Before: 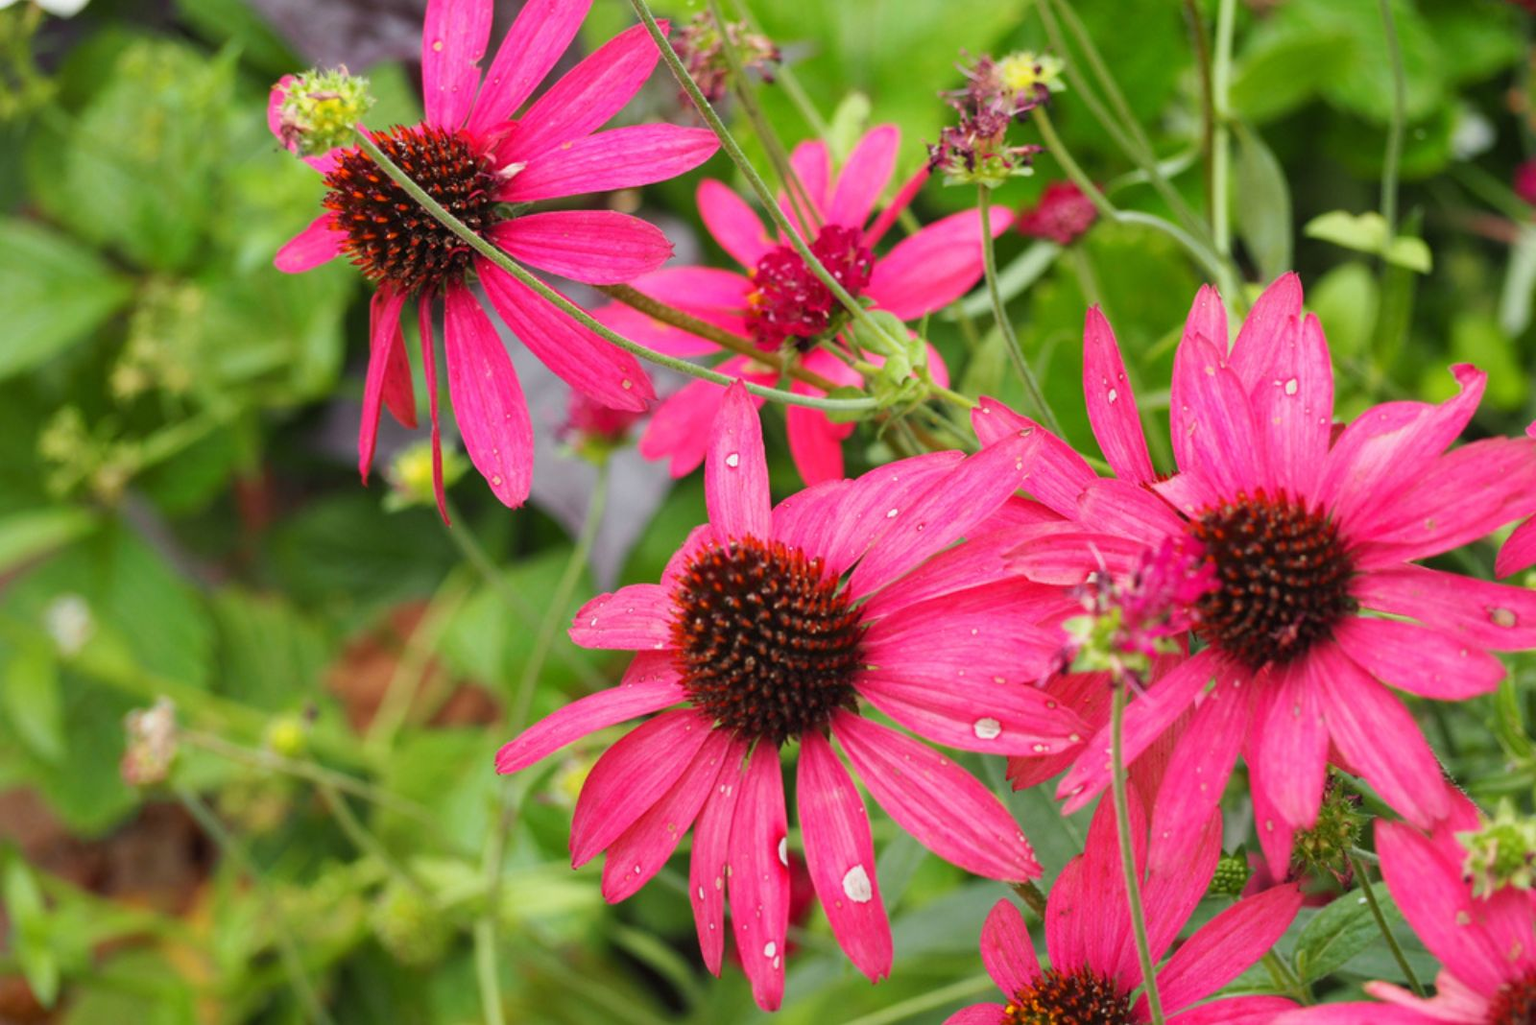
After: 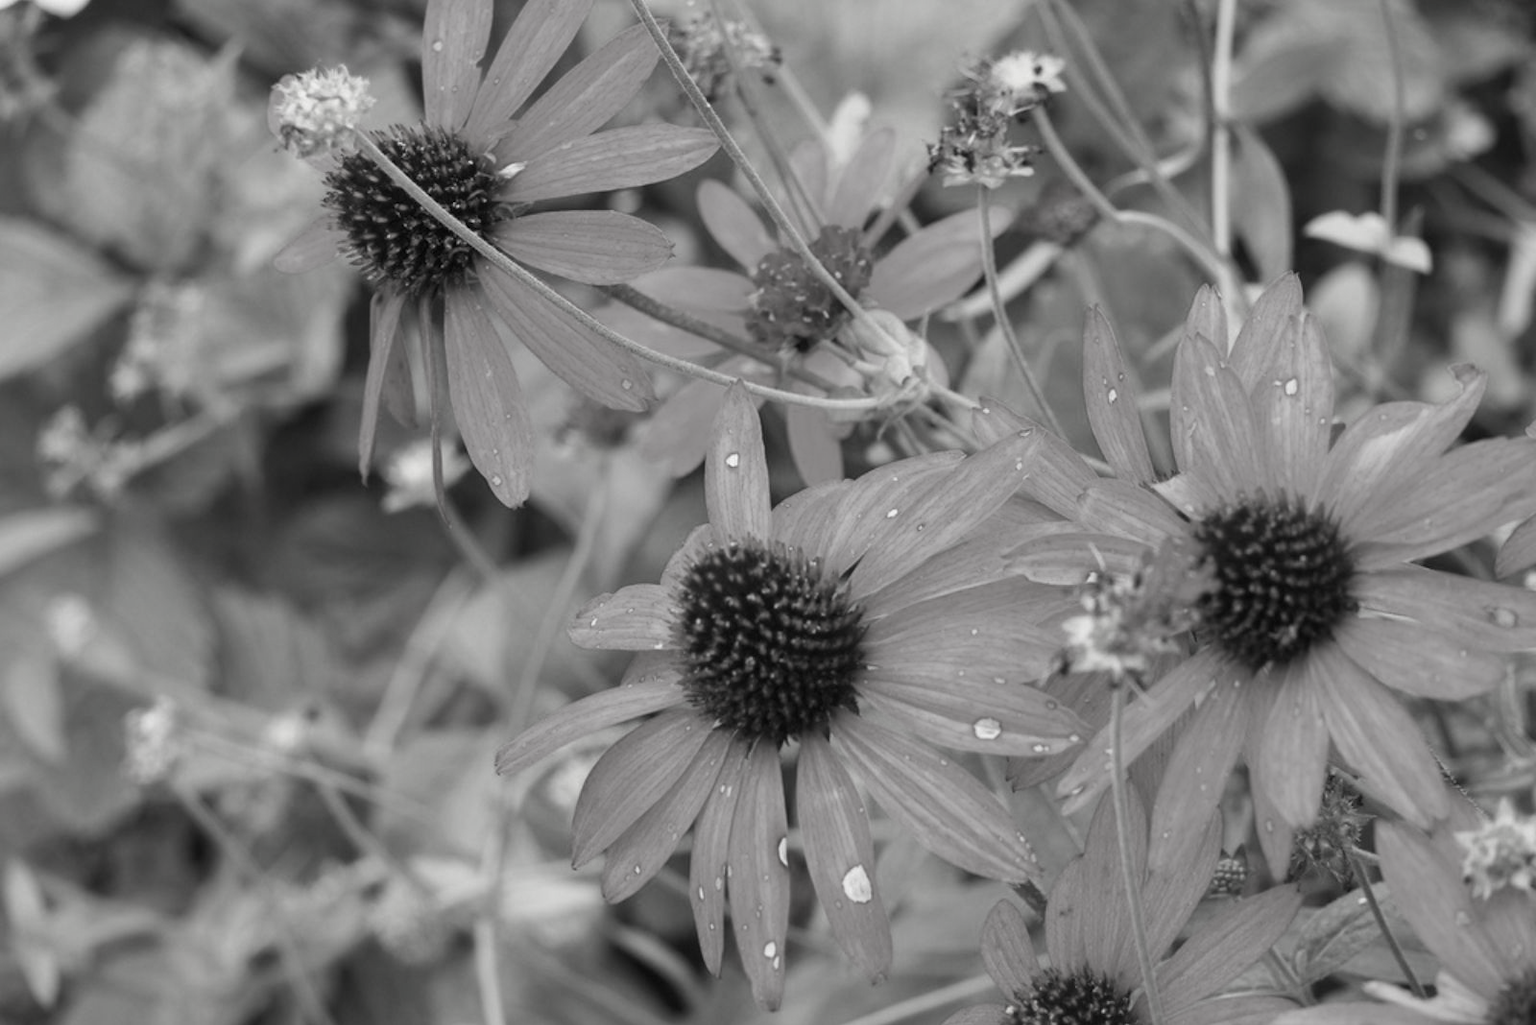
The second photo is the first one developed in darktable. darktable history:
contrast brightness saturation: saturation -0.987
